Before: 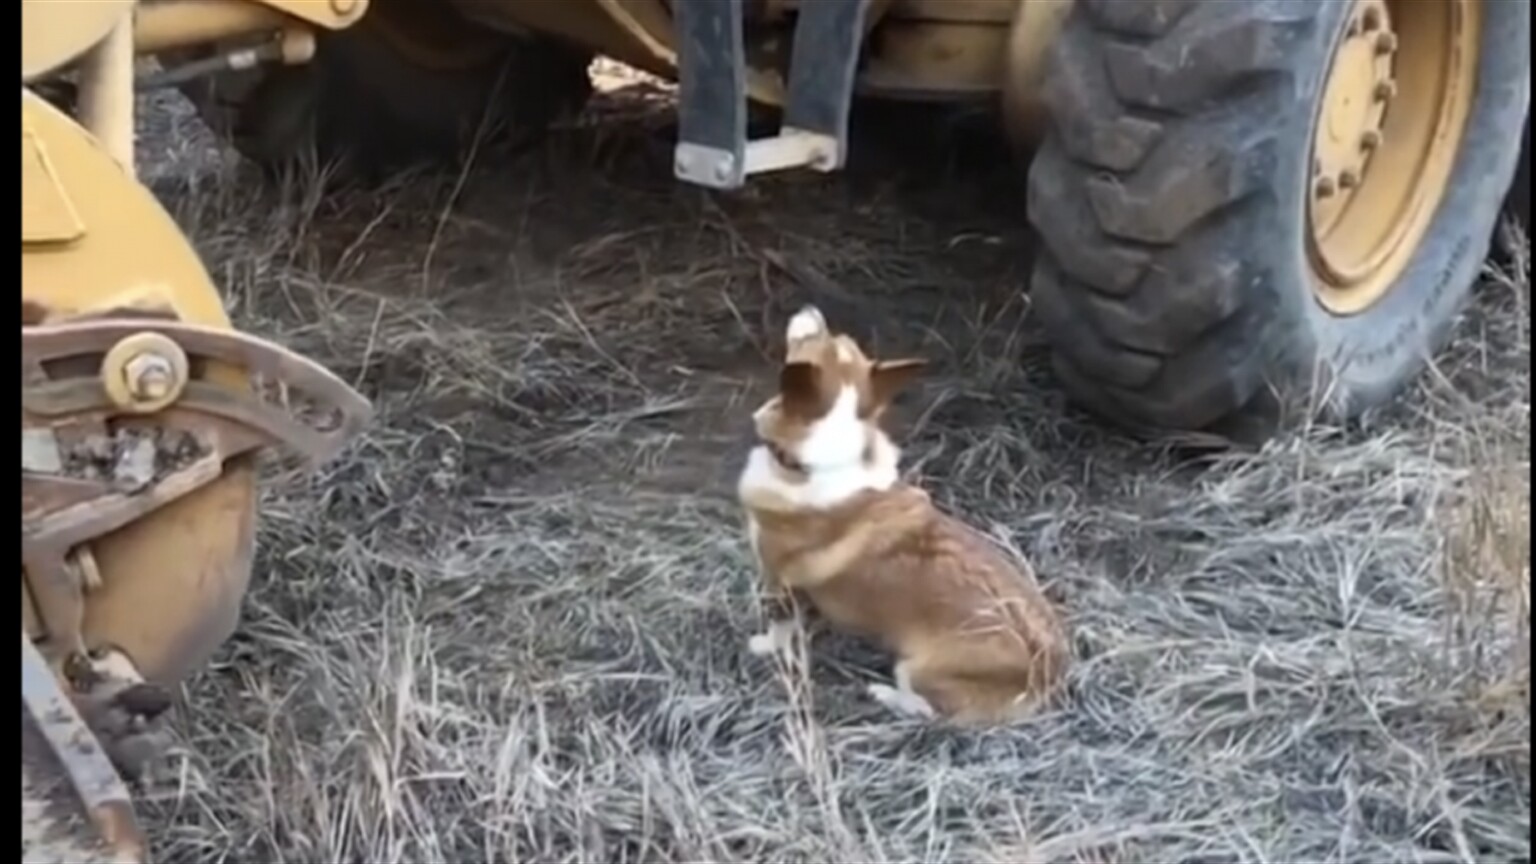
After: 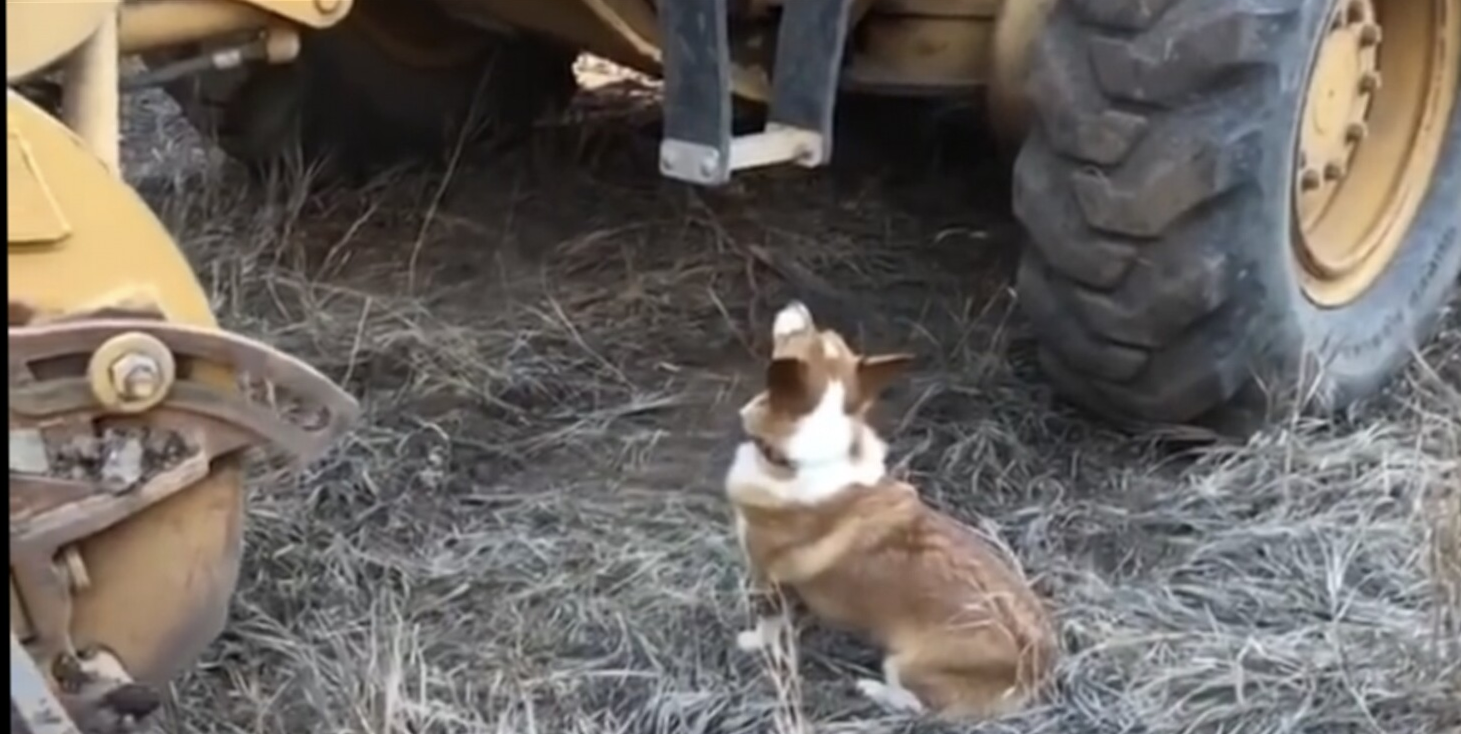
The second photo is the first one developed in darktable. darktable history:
crop and rotate: angle 0.372°, left 0.289%, right 3.478%, bottom 14.063%
